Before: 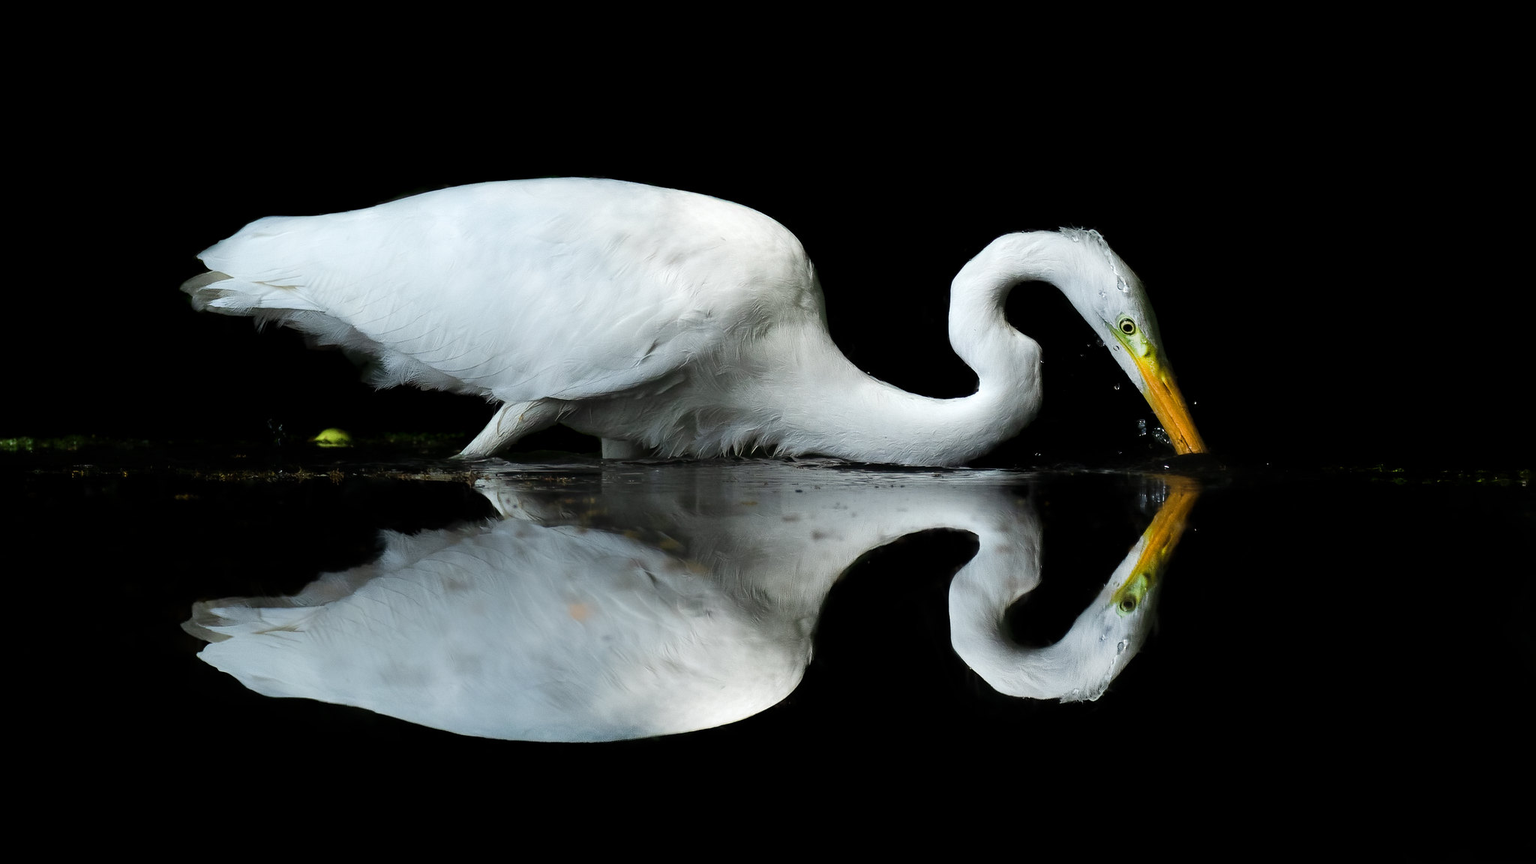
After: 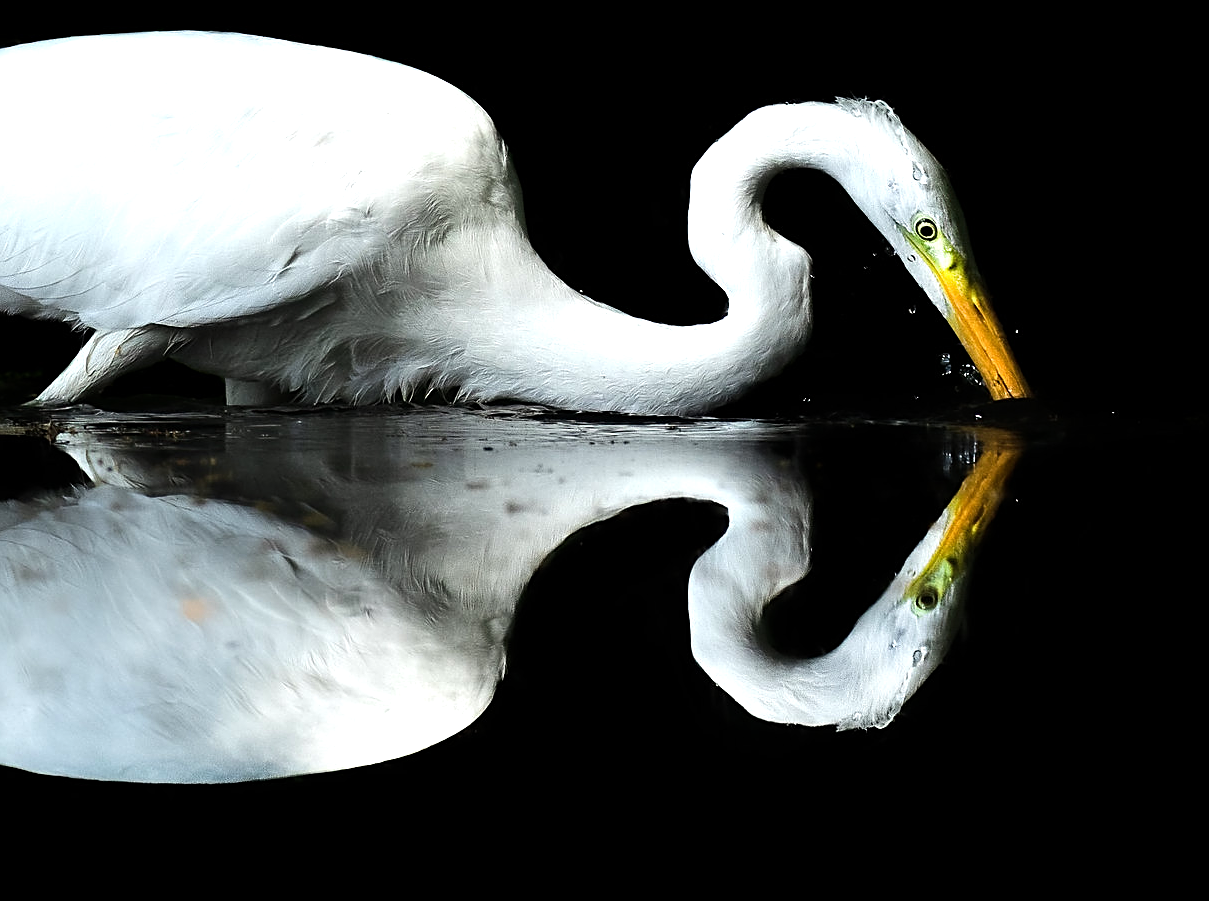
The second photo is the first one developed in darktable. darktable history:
tone equalizer: -8 EV -0.769 EV, -7 EV -0.669 EV, -6 EV -0.618 EV, -5 EV -0.421 EV, -3 EV 0.401 EV, -2 EV 0.6 EV, -1 EV 0.69 EV, +0 EV 0.761 EV, edges refinement/feathering 500, mask exposure compensation -1.27 EV, preserve details no
sharpen: on, module defaults
crop and rotate: left 28.213%, top 17.968%, right 12.752%, bottom 3.747%
